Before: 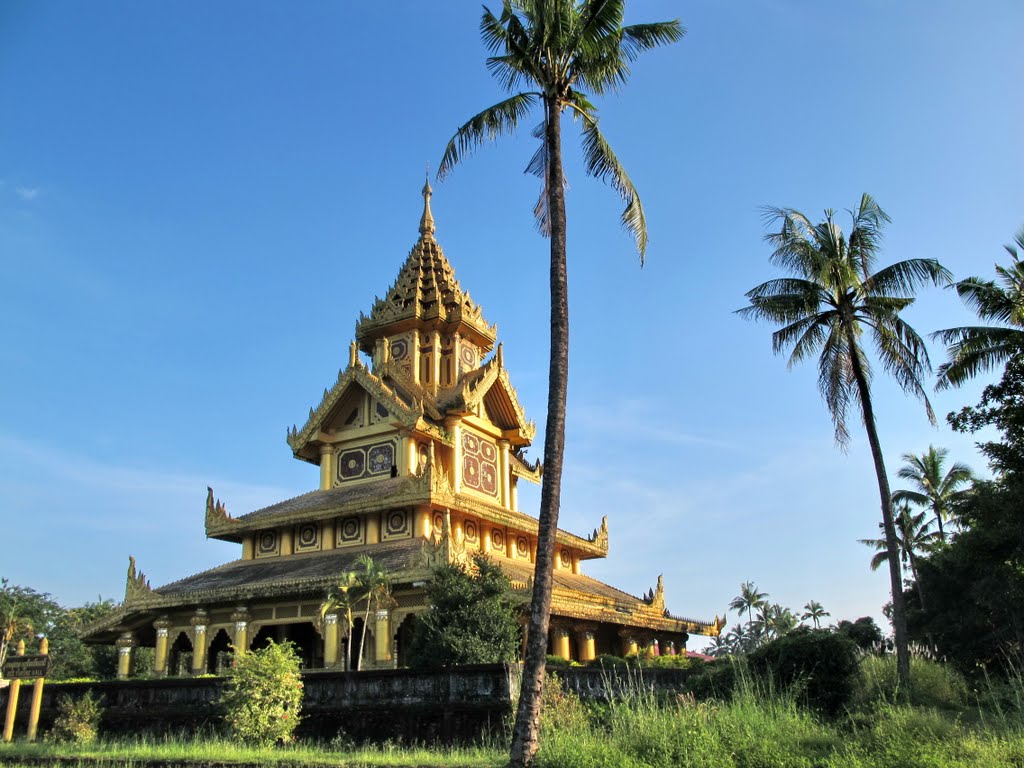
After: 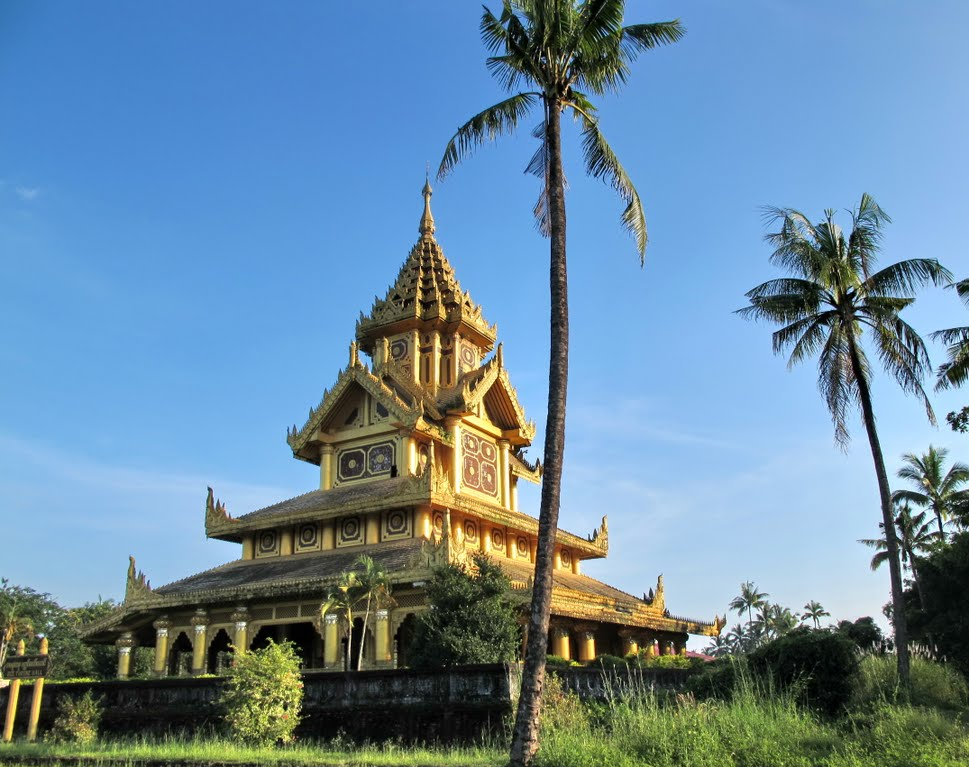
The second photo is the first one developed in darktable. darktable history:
crop and rotate: left 0%, right 5.327%
